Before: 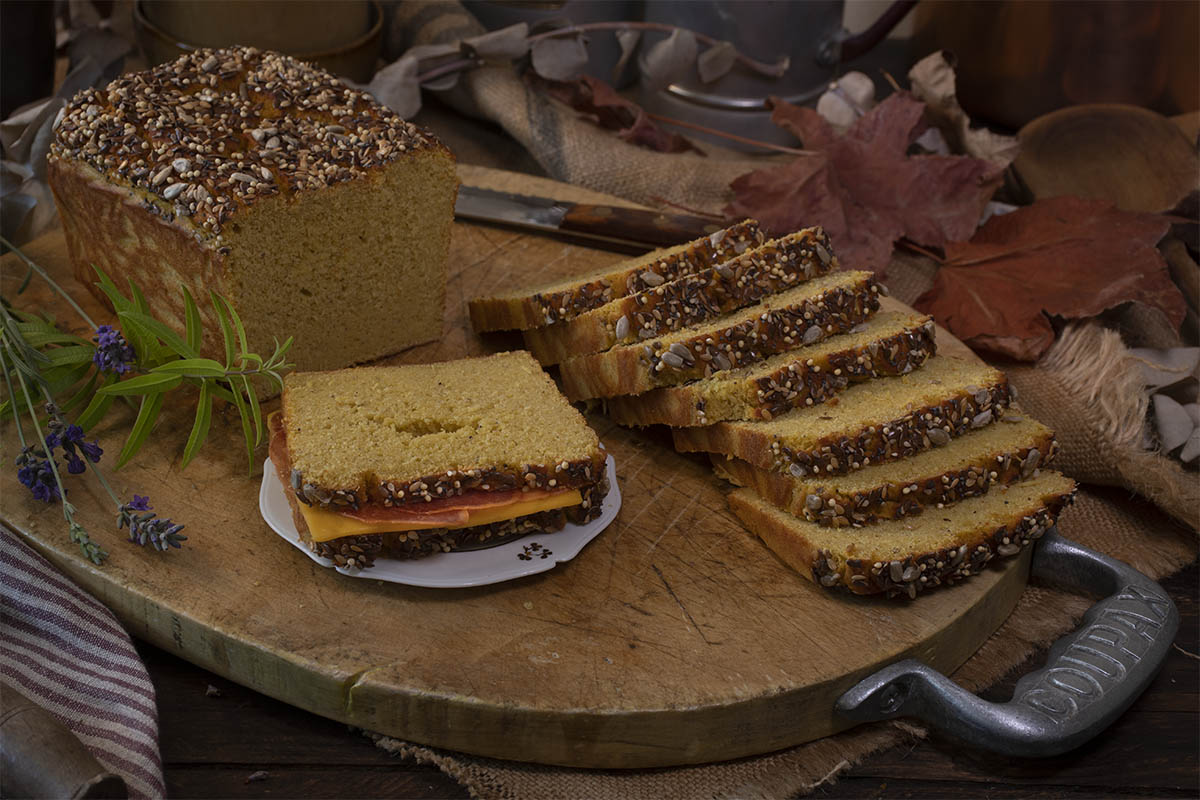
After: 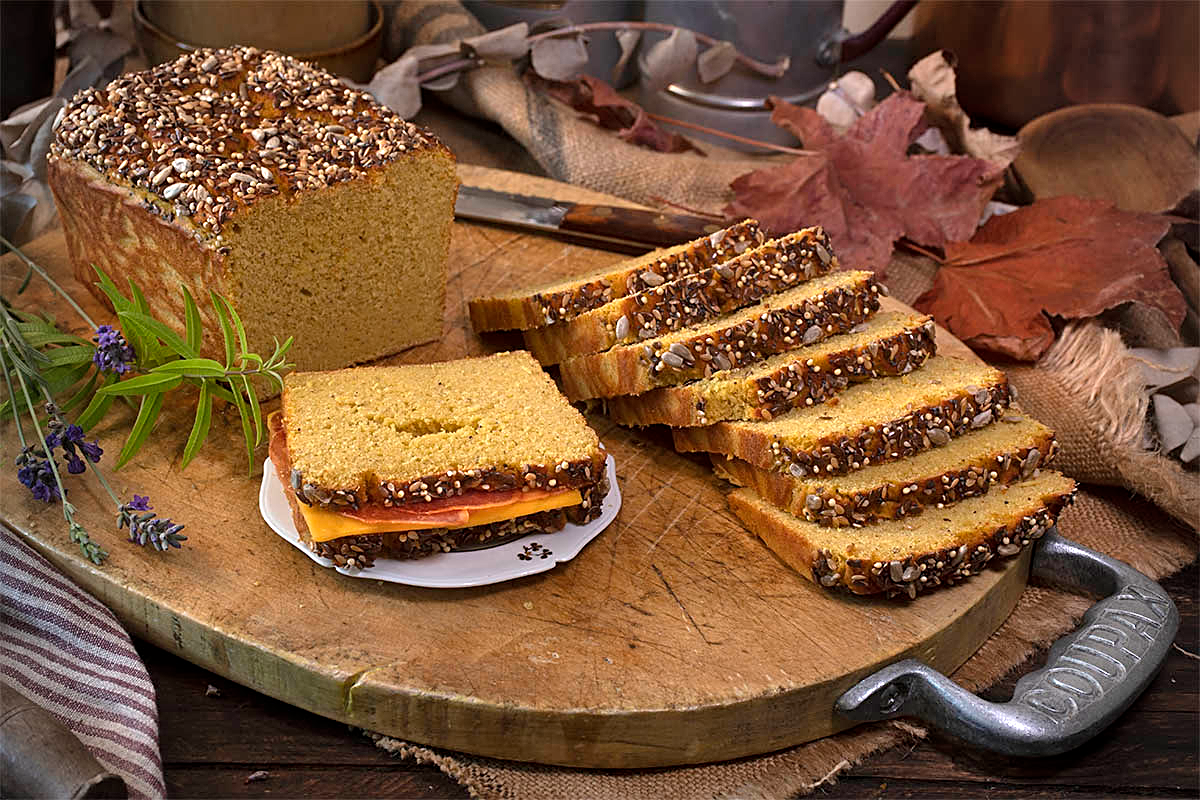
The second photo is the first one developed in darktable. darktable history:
sharpen: on, module defaults
exposure: exposure 1.25 EV, compensate exposure bias true, compensate highlight preservation false
shadows and highlights: white point adjustment 0.1, highlights -70, soften with gaussian
vignetting: fall-off radius 60.92%
